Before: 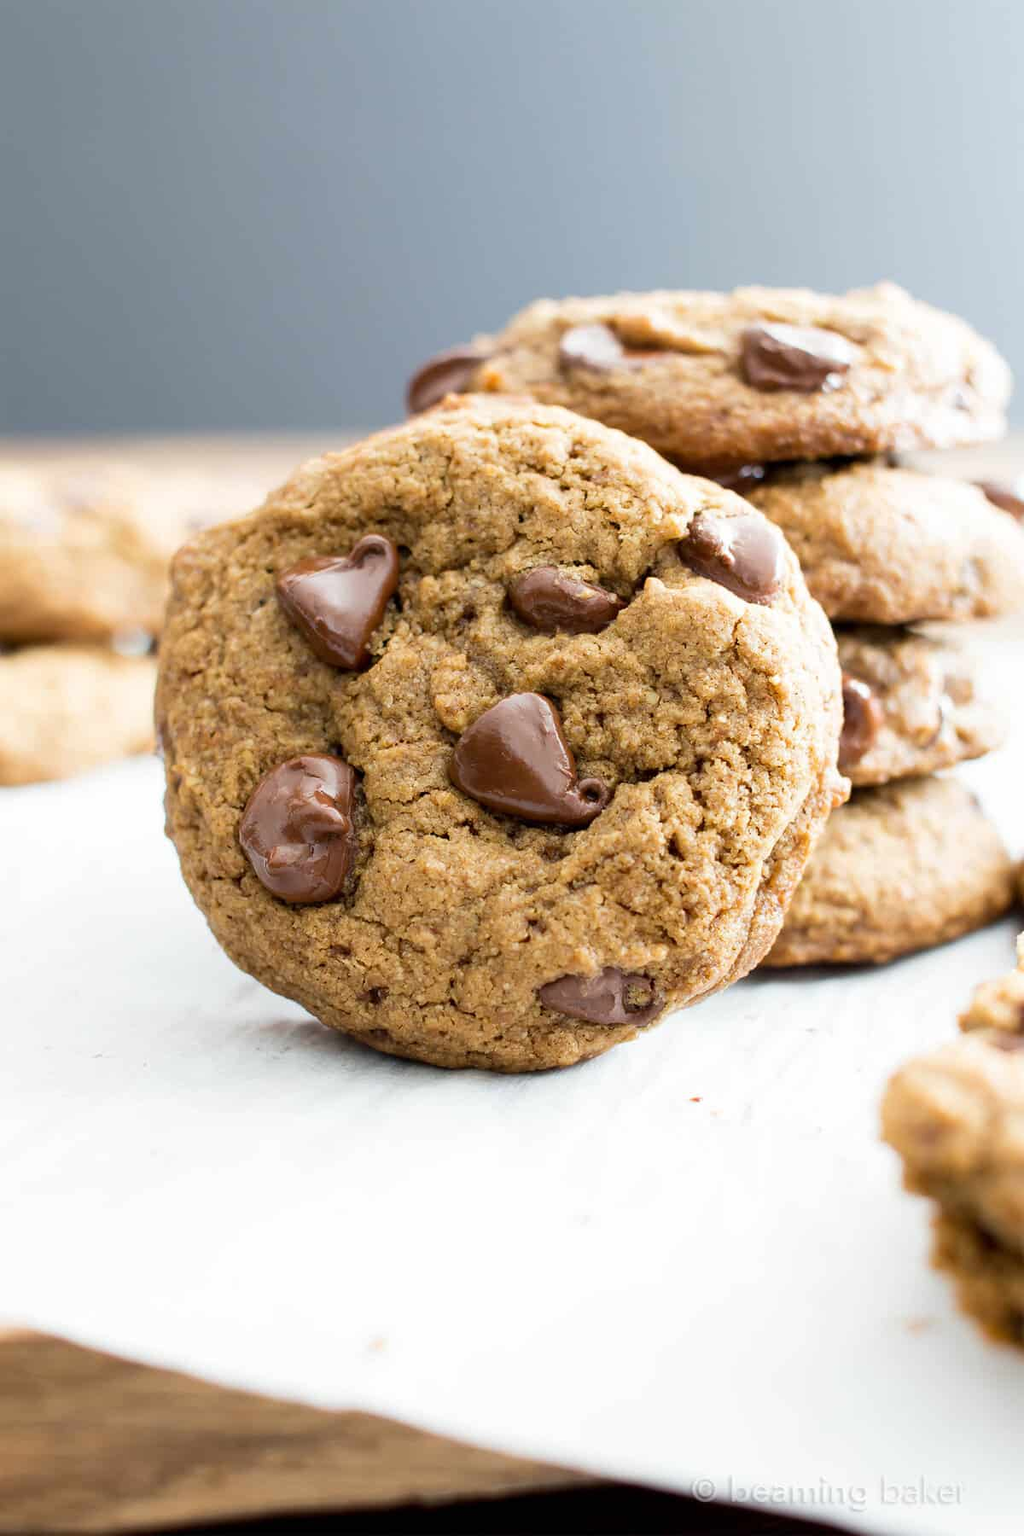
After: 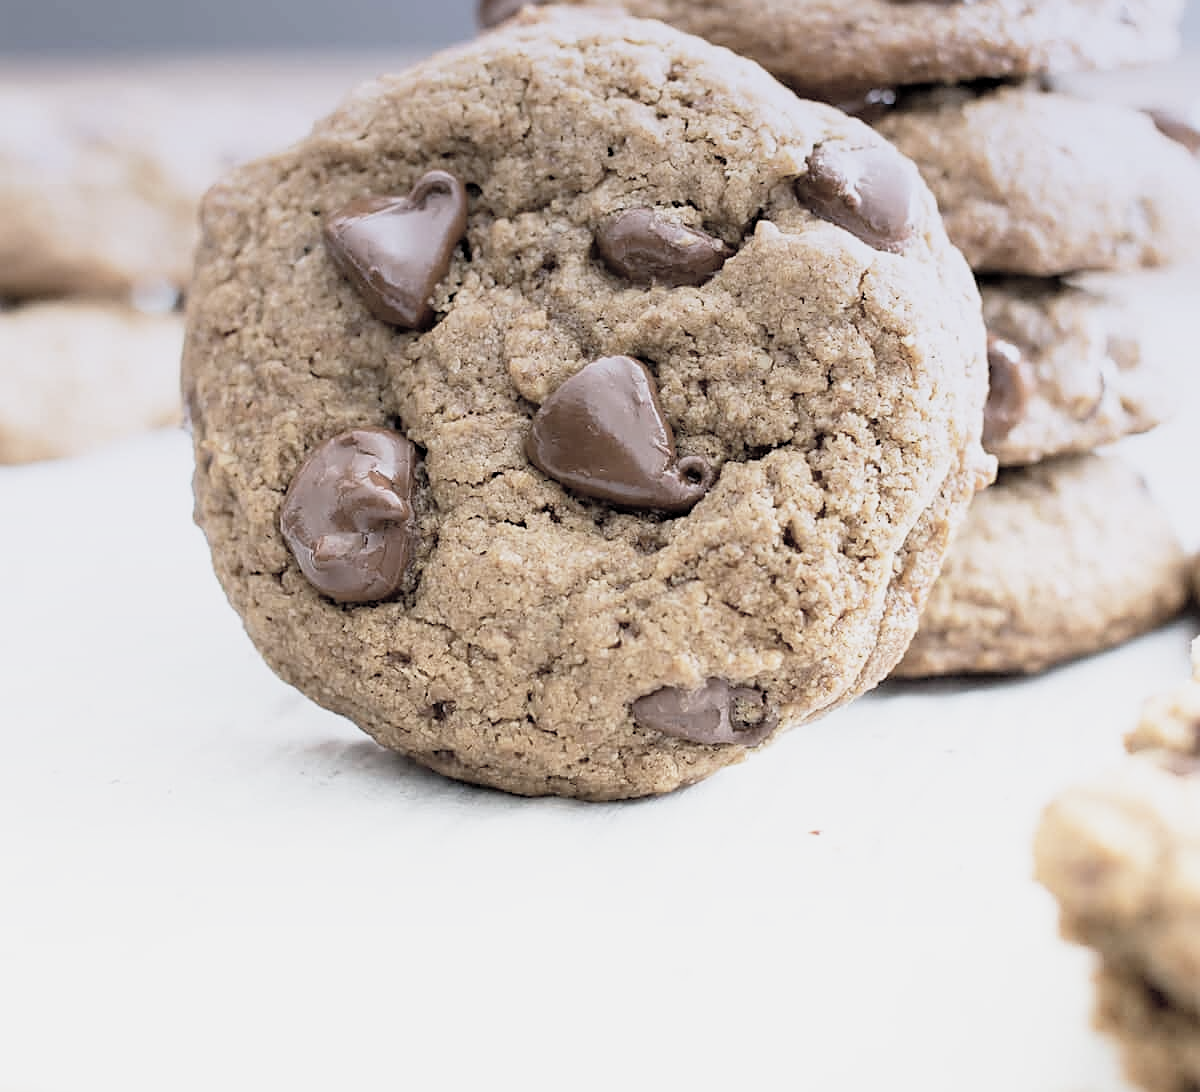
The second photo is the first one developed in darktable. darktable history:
exposure: black level correction 0.001, exposure -0.2 EV, compensate highlight preservation false
crop and rotate: top 25.357%, bottom 13.942%
base curve: curves: ch0 [(0, 0) (0.088, 0.125) (0.176, 0.251) (0.354, 0.501) (0.613, 0.749) (1, 0.877)], preserve colors none
sharpen: on, module defaults
graduated density: hue 238.83°, saturation 50%
contrast brightness saturation: brightness 0.18, saturation -0.5
